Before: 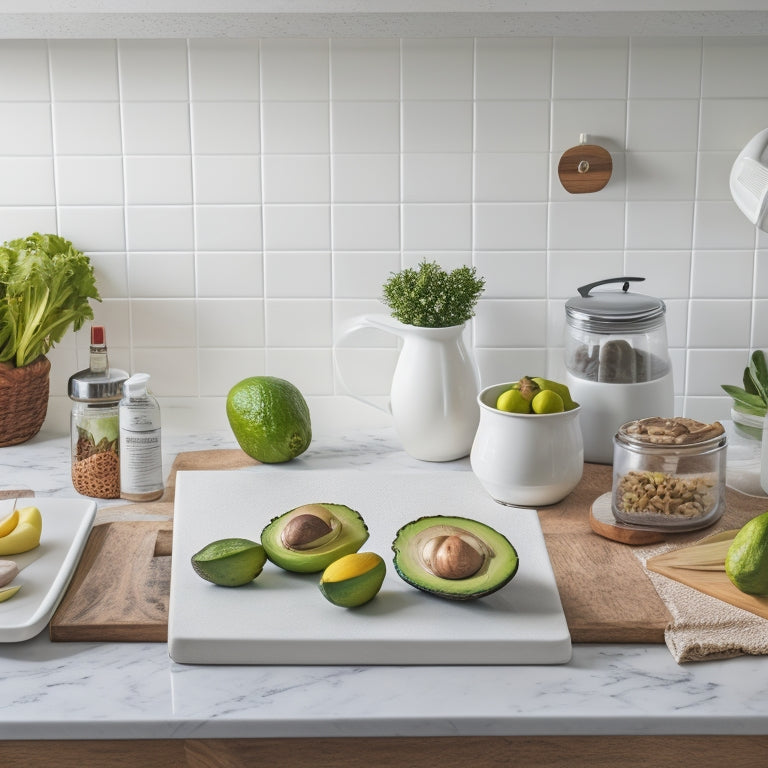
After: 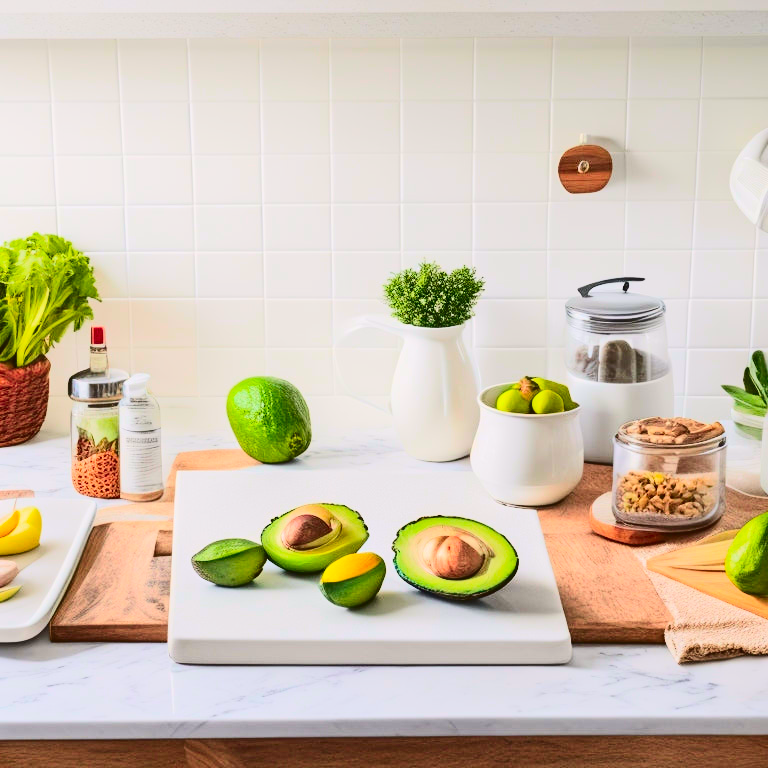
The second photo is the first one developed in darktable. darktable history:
contrast brightness saturation: contrast 0.26, brightness 0.014, saturation 0.865
exposure: exposure 0.601 EV, compensate exposure bias true, compensate highlight preservation false
tone curve: curves: ch0 [(0, 0.019) (0.204, 0.162) (0.491, 0.519) (0.748, 0.765) (1, 0.919)]; ch1 [(0, 0) (0.179, 0.173) (0.322, 0.32) (0.442, 0.447) (0.496, 0.504) (0.566, 0.585) (0.761, 0.803) (1, 1)]; ch2 [(0, 0) (0.434, 0.447) (0.483, 0.487) (0.555, 0.563) (0.697, 0.68) (1, 1)], color space Lab, independent channels, preserve colors none
